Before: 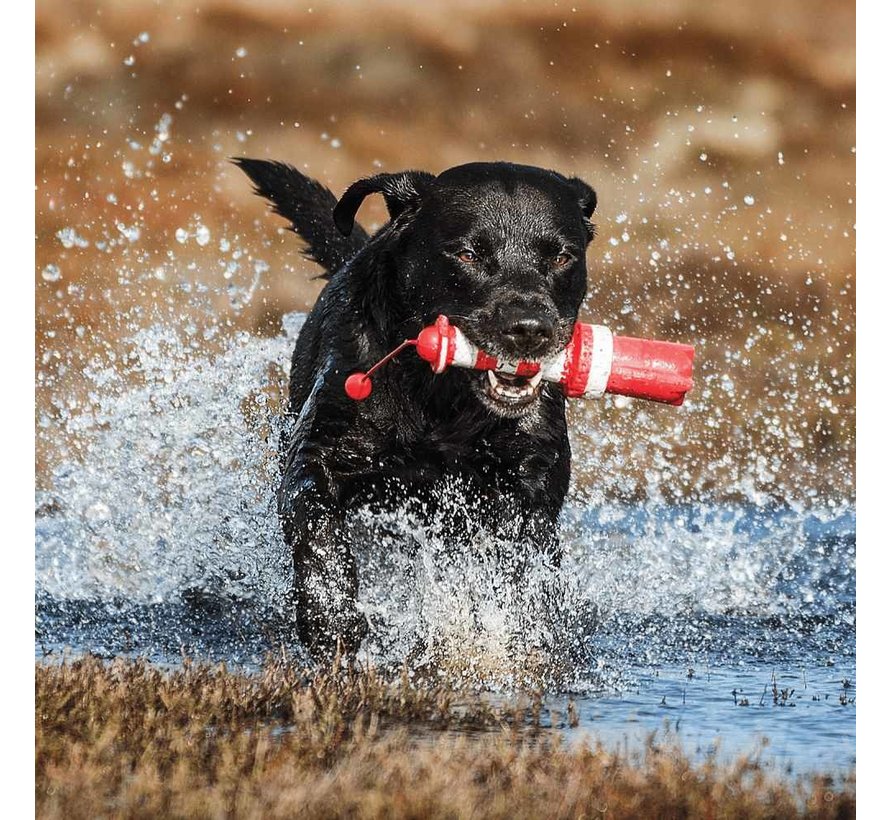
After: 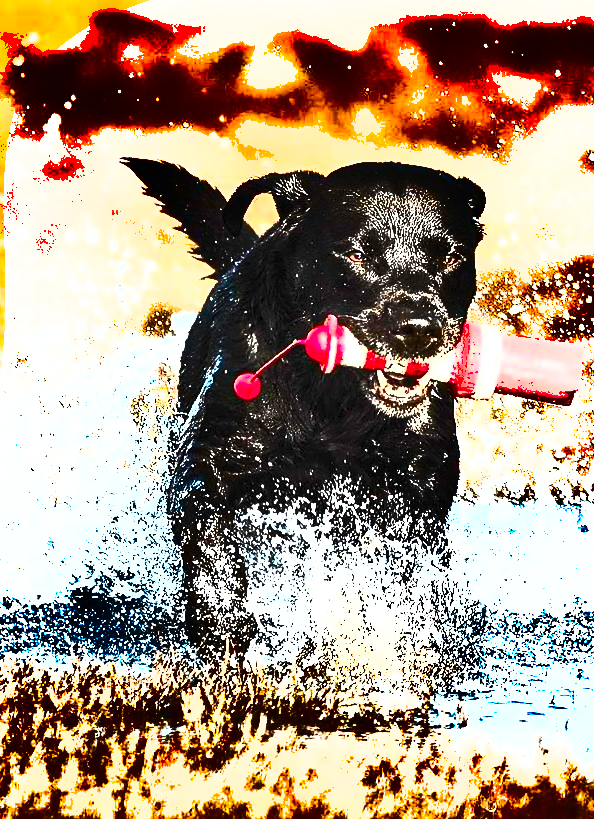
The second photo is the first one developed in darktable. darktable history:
levels: levels [0.062, 0.494, 0.925]
color zones: curves: ch0 [(0.25, 0.5) (0.423, 0.5) (0.443, 0.5) (0.521, 0.756) (0.568, 0.5) (0.576, 0.5) (0.75, 0.5)]; ch1 [(0.25, 0.5) (0.423, 0.5) (0.443, 0.5) (0.539, 0.873) (0.624, 0.565) (0.631, 0.5) (0.75, 0.5)]
crop and rotate: left 12.694%, right 20.525%
exposure: black level correction 0, exposure 0.698 EV, compensate highlight preservation false
tone equalizer: edges refinement/feathering 500, mask exposure compensation -1.57 EV, preserve details no
contrast brightness saturation: contrast 0.984, brightness 0.999, saturation 0.983
shadows and highlights: radius 122.75, shadows 98.19, white point adjustment -3.14, highlights -99.67, soften with gaussian
